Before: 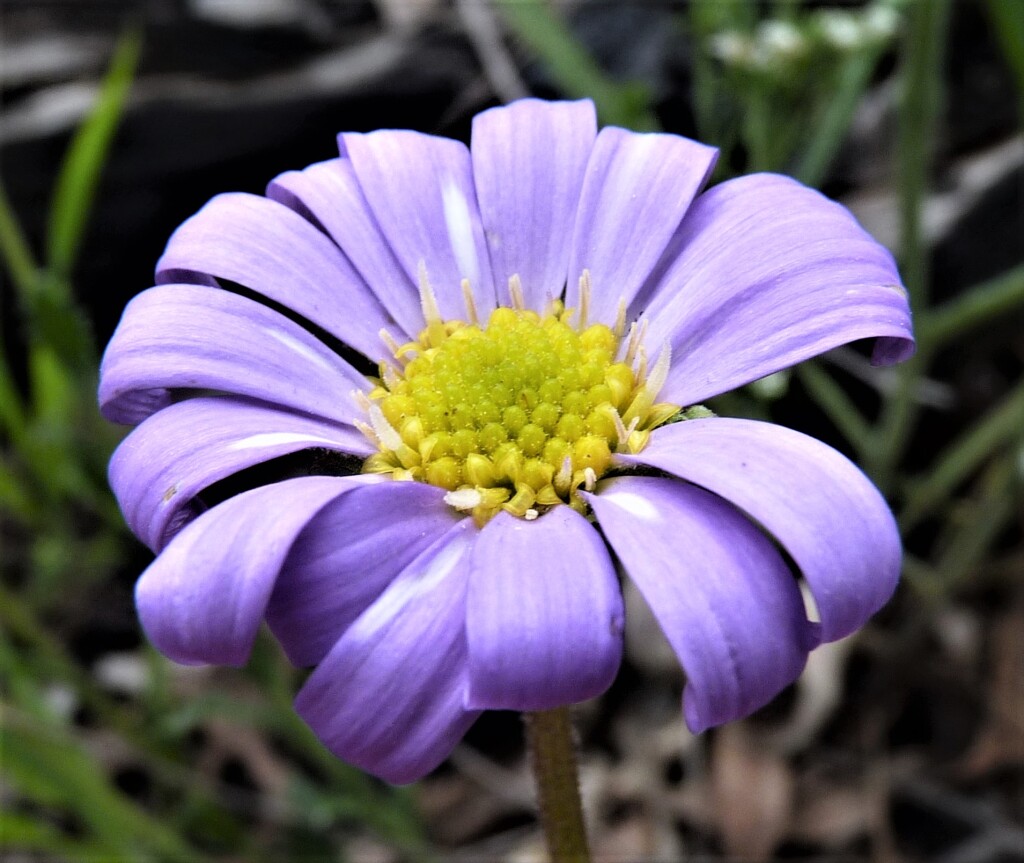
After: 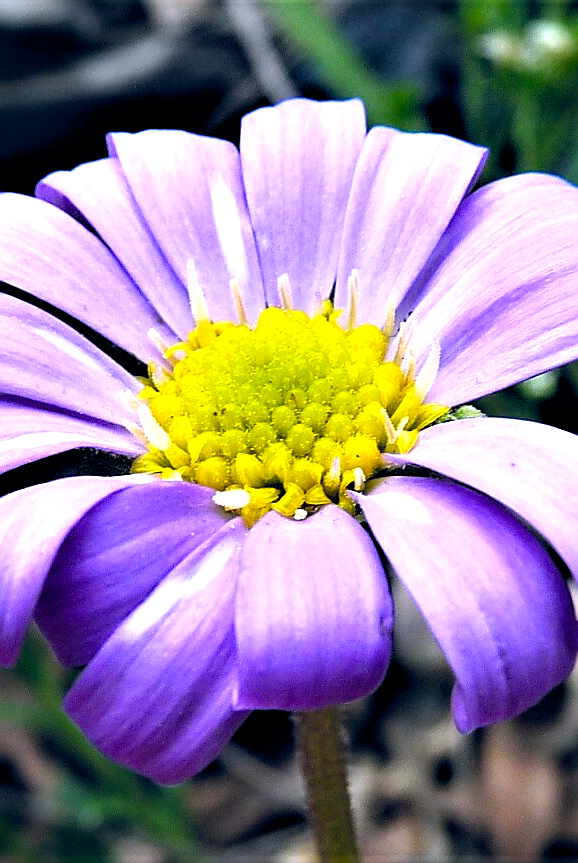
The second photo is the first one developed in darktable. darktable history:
sharpen: radius 1.406, amount 1.254, threshold 0.655
color balance rgb: power › luminance -7.691%, power › chroma 1.08%, power › hue 216.89°, global offset › chroma 0.145%, global offset › hue 253.37°, linear chroma grading › global chroma 25.132%, perceptual saturation grading › global saturation 25.341%
crop and rotate: left 22.566%, right 20.972%
exposure: exposure 0.611 EV, compensate highlight preservation false
